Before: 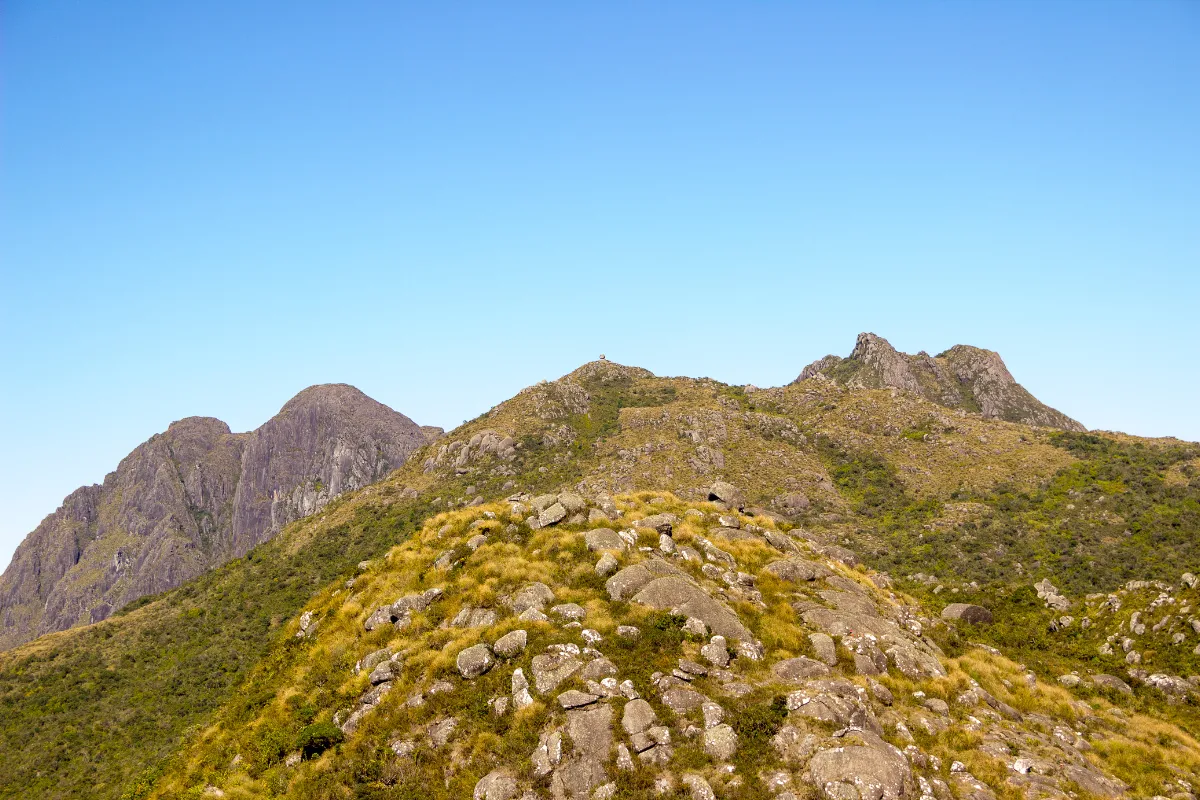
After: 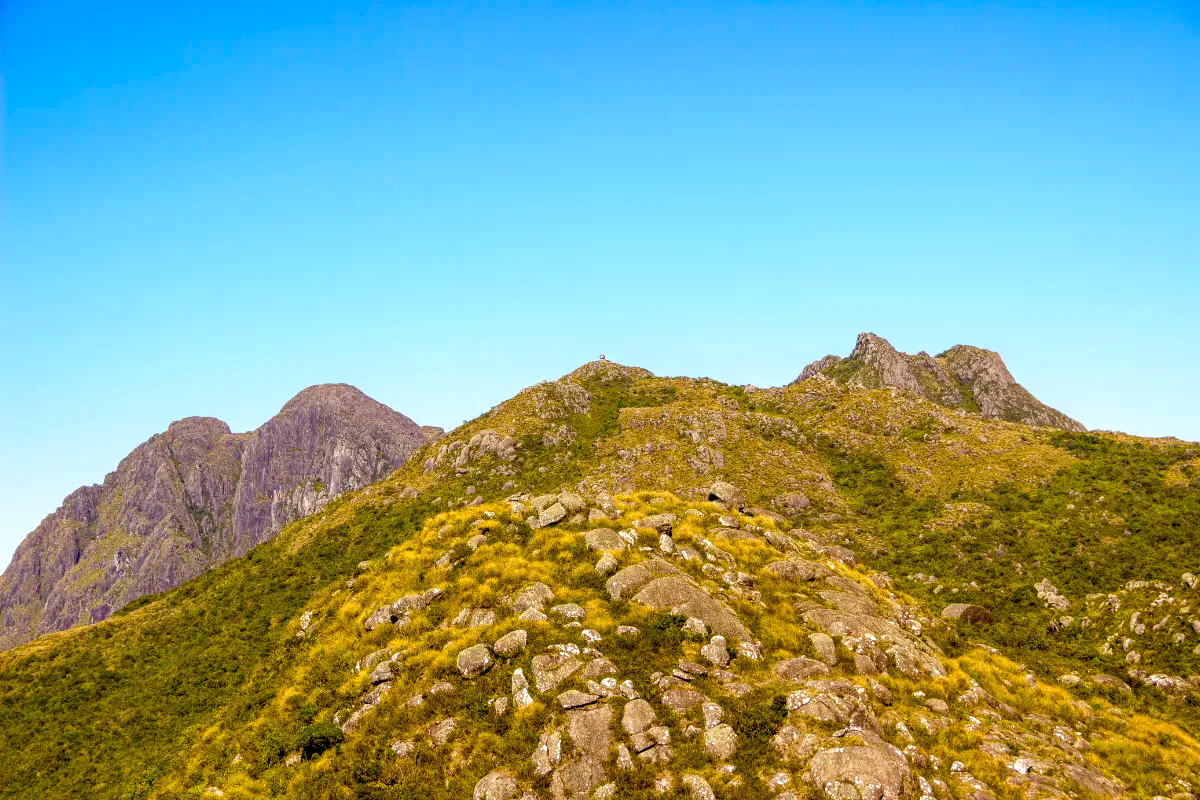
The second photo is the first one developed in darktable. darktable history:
color balance rgb: perceptual saturation grading › global saturation 20%, perceptual saturation grading › highlights -25%, perceptual saturation grading › shadows 25%, global vibrance 50%
local contrast: highlights 99%, shadows 86%, detail 160%, midtone range 0.2
